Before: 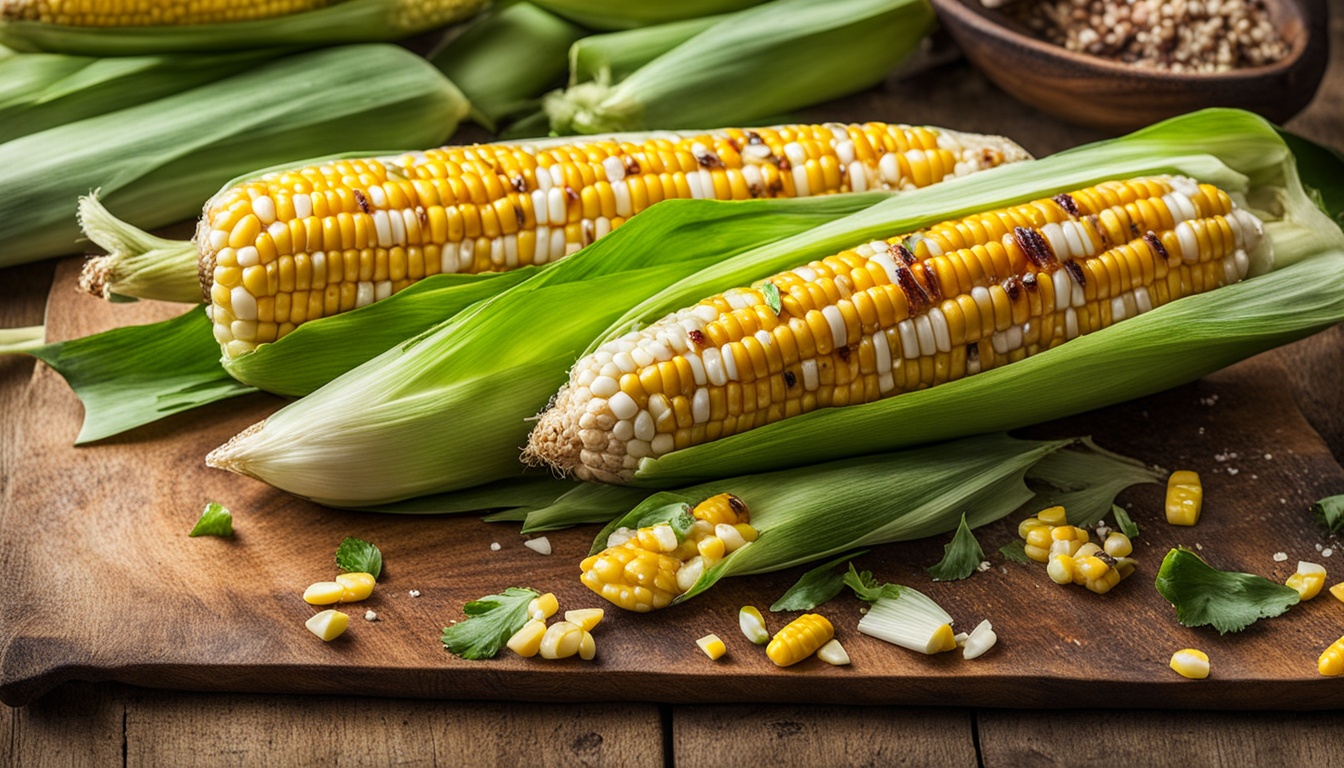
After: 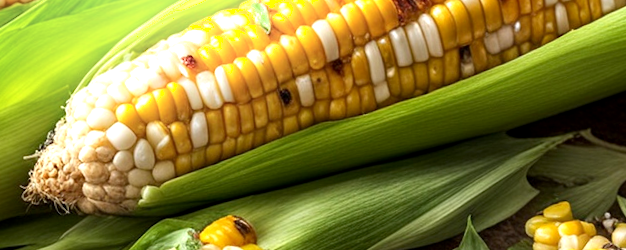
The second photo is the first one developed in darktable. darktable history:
exposure: black level correction 0.001, exposure 0.675 EV, compensate highlight preservation false
rotate and perspective: rotation -4.57°, crop left 0.054, crop right 0.944, crop top 0.087, crop bottom 0.914
shadows and highlights: shadows -54.3, highlights 86.09, soften with gaussian
crop: left 36.607%, top 34.735%, right 13.146%, bottom 30.611%
